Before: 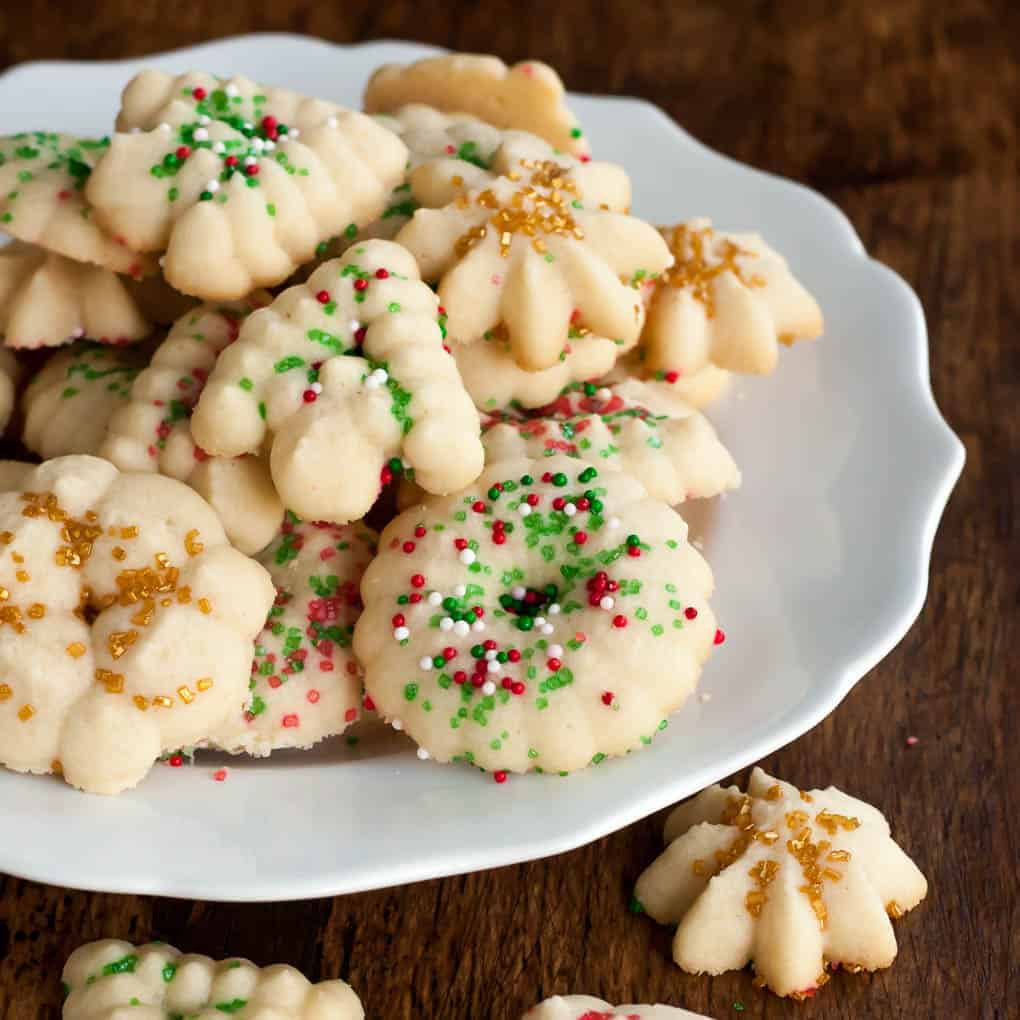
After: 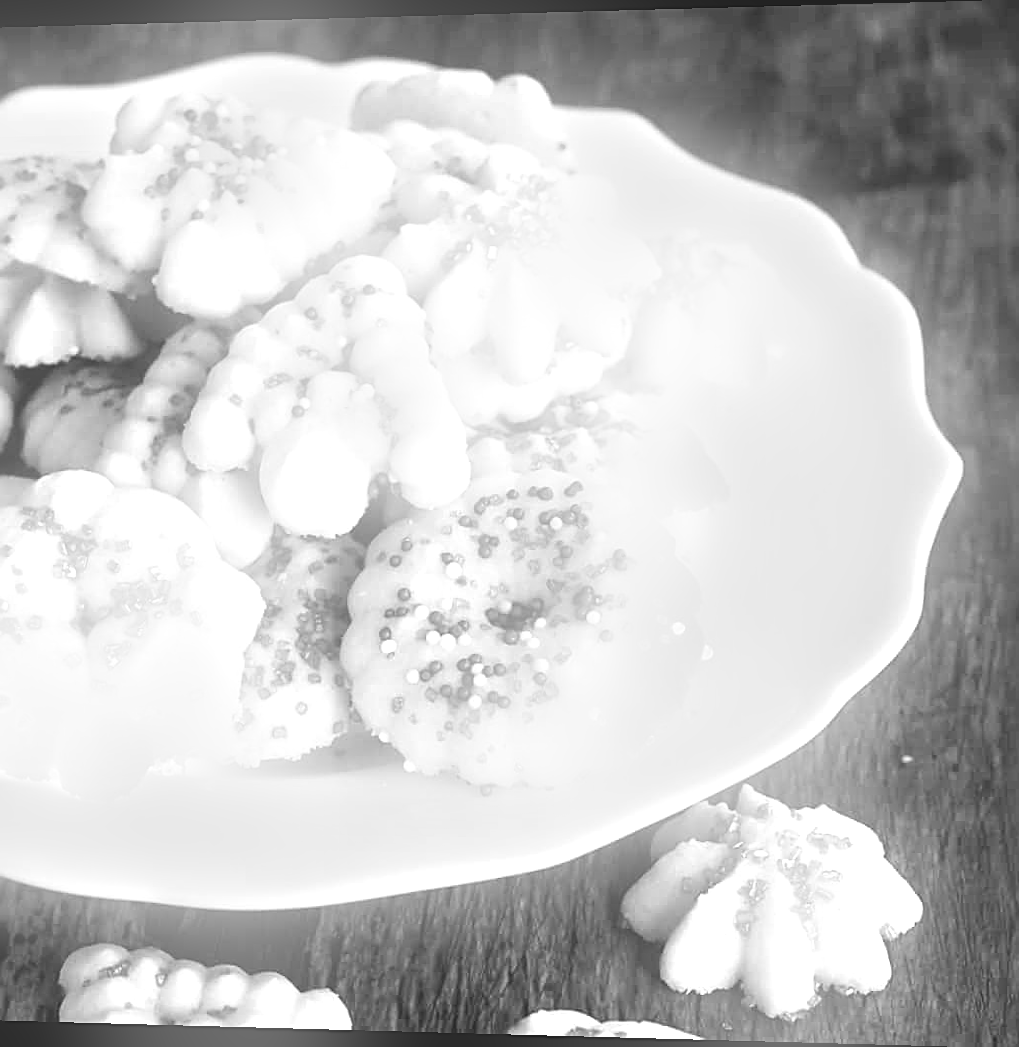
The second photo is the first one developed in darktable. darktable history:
rotate and perspective: lens shift (horizontal) -0.055, automatic cropping off
sharpen: on, module defaults
bloom: size 13.65%, threshold 98.39%, strength 4.82%
exposure: black level correction 0, exposure 1.45 EV, compensate exposure bias true, compensate highlight preservation false
monochrome: a 26.22, b 42.67, size 0.8
color balance: lift [1.01, 1, 1, 1], gamma [1.097, 1, 1, 1], gain [0.85, 1, 1, 1]
color balance rgb: perceptual saturation grading › global saturation 10%, global vibrance 10%
